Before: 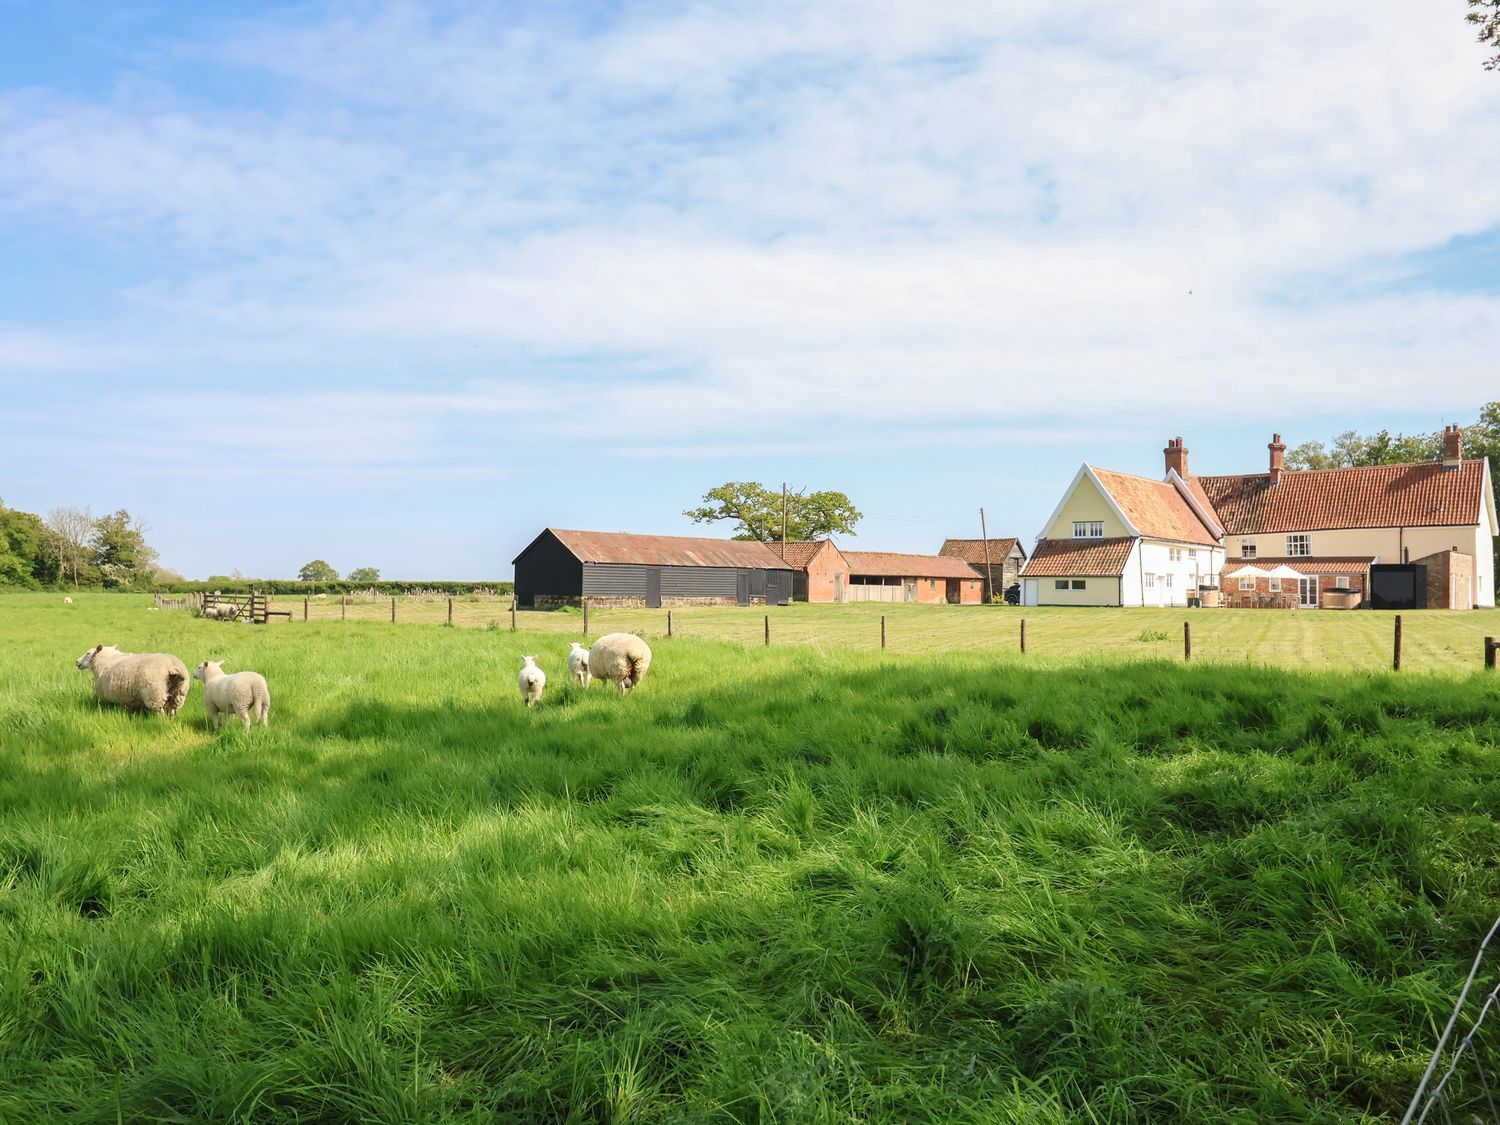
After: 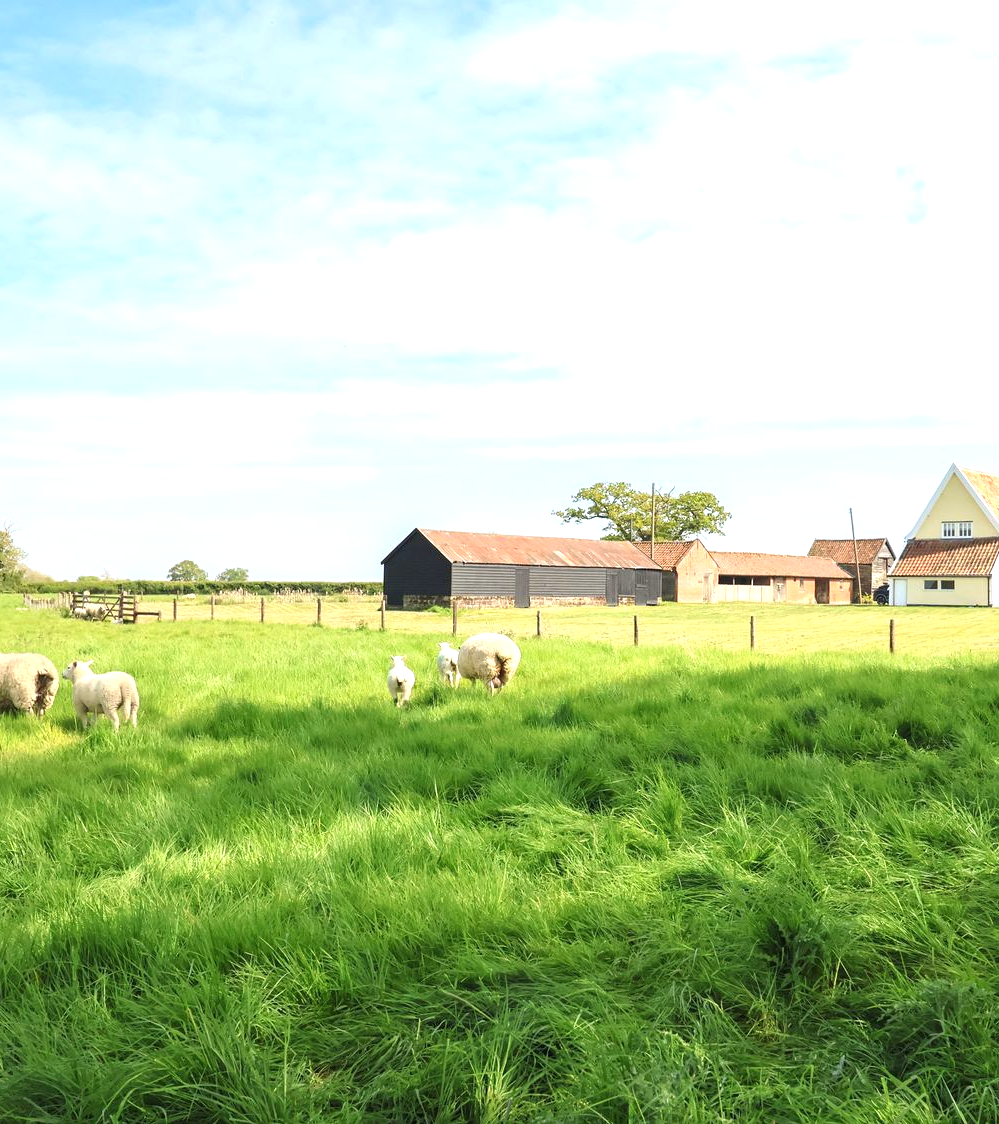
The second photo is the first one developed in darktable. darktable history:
crop and rotate: left 8.786%, right 24.548%
exposure: black level correction 0, exposure 0.7 EV, compensate exposure bias true, compensate highlight preservation false
